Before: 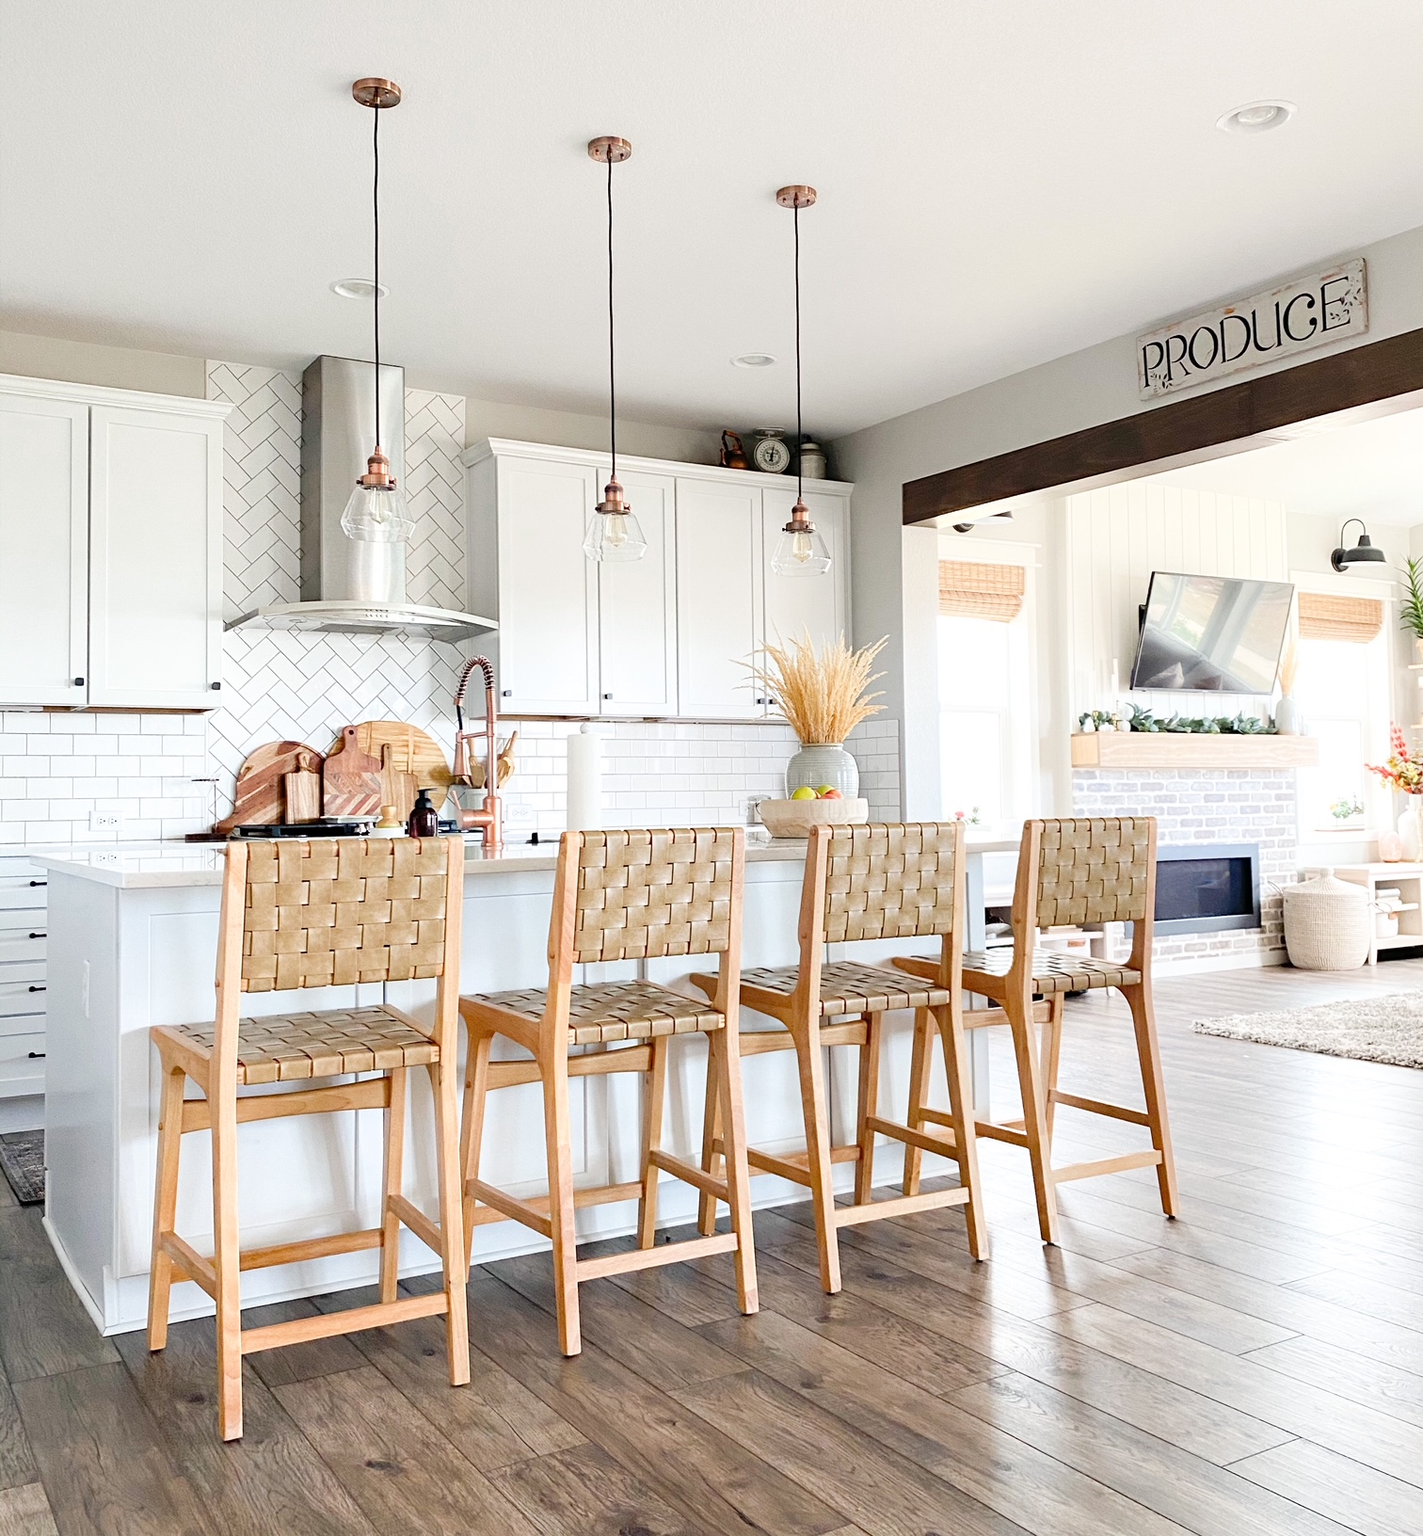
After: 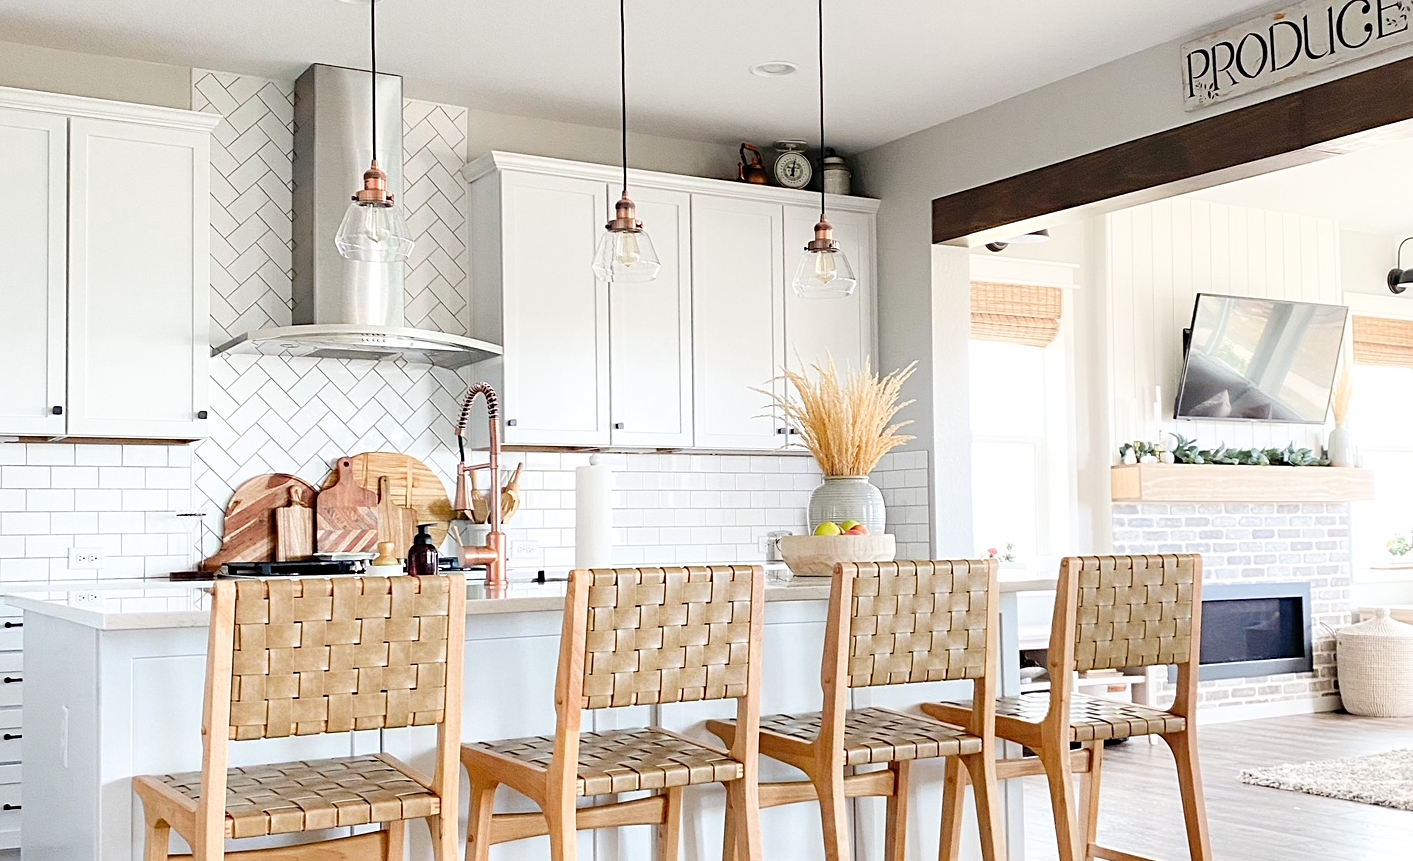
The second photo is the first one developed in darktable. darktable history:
crop: left 1.84%, top 19.242%, right 4.667%, bottom 27.959%
sharpen: amount 0.206
